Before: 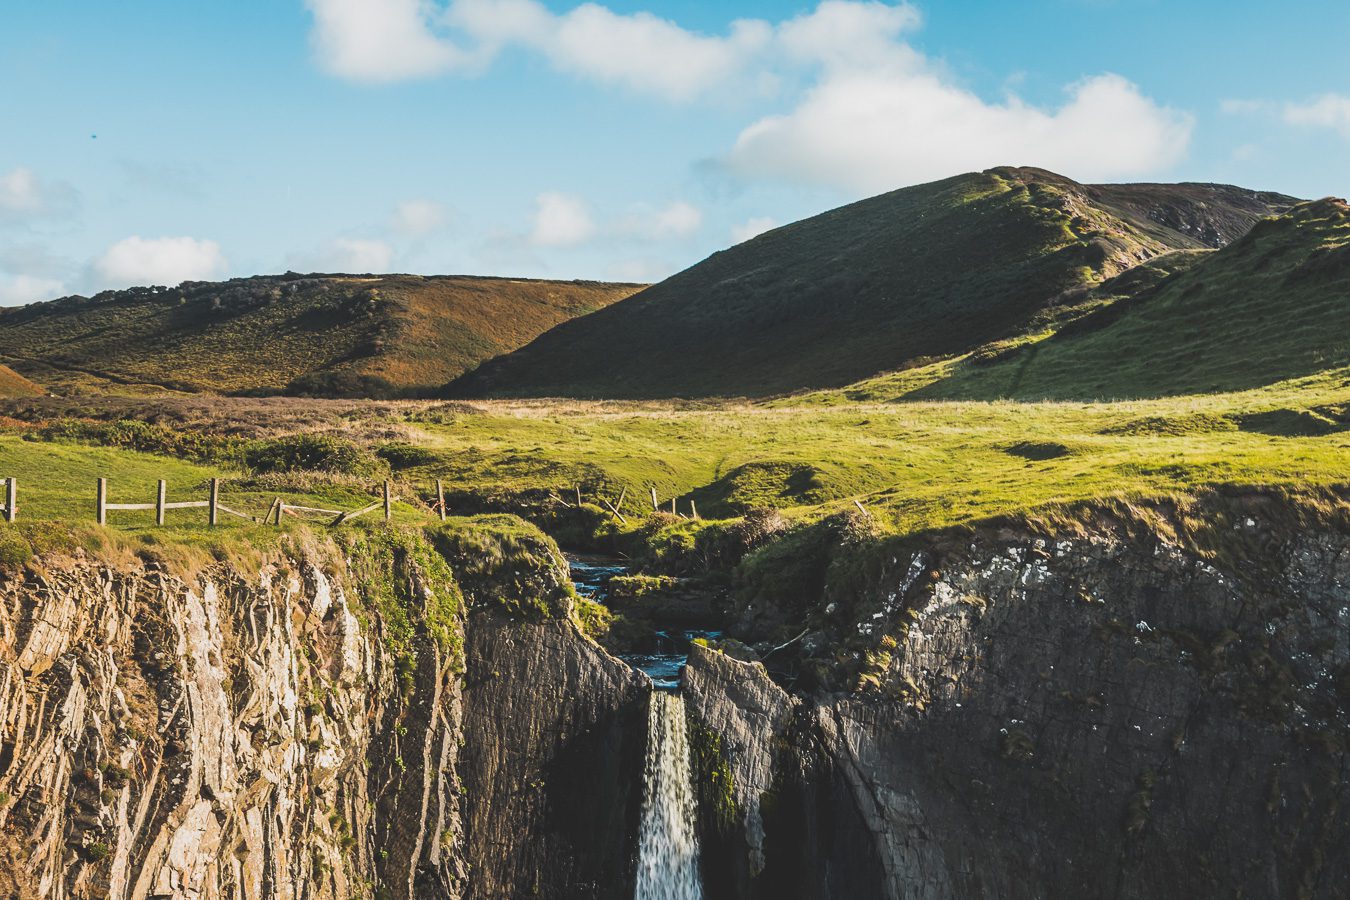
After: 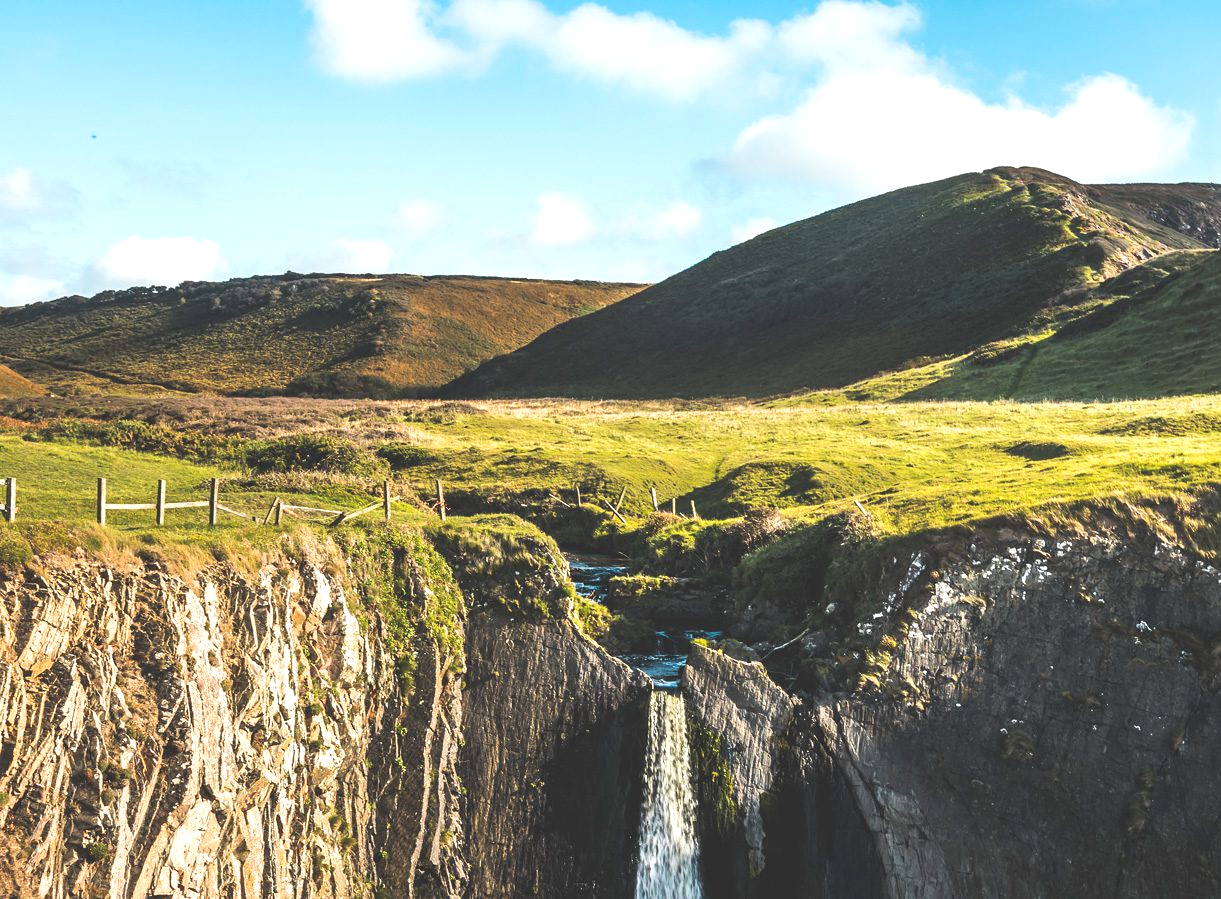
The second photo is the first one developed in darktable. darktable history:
exposure: exposure 0.607 EV, compensate highlight preservation false
crop: right 9.499%, bottom 0.05%
